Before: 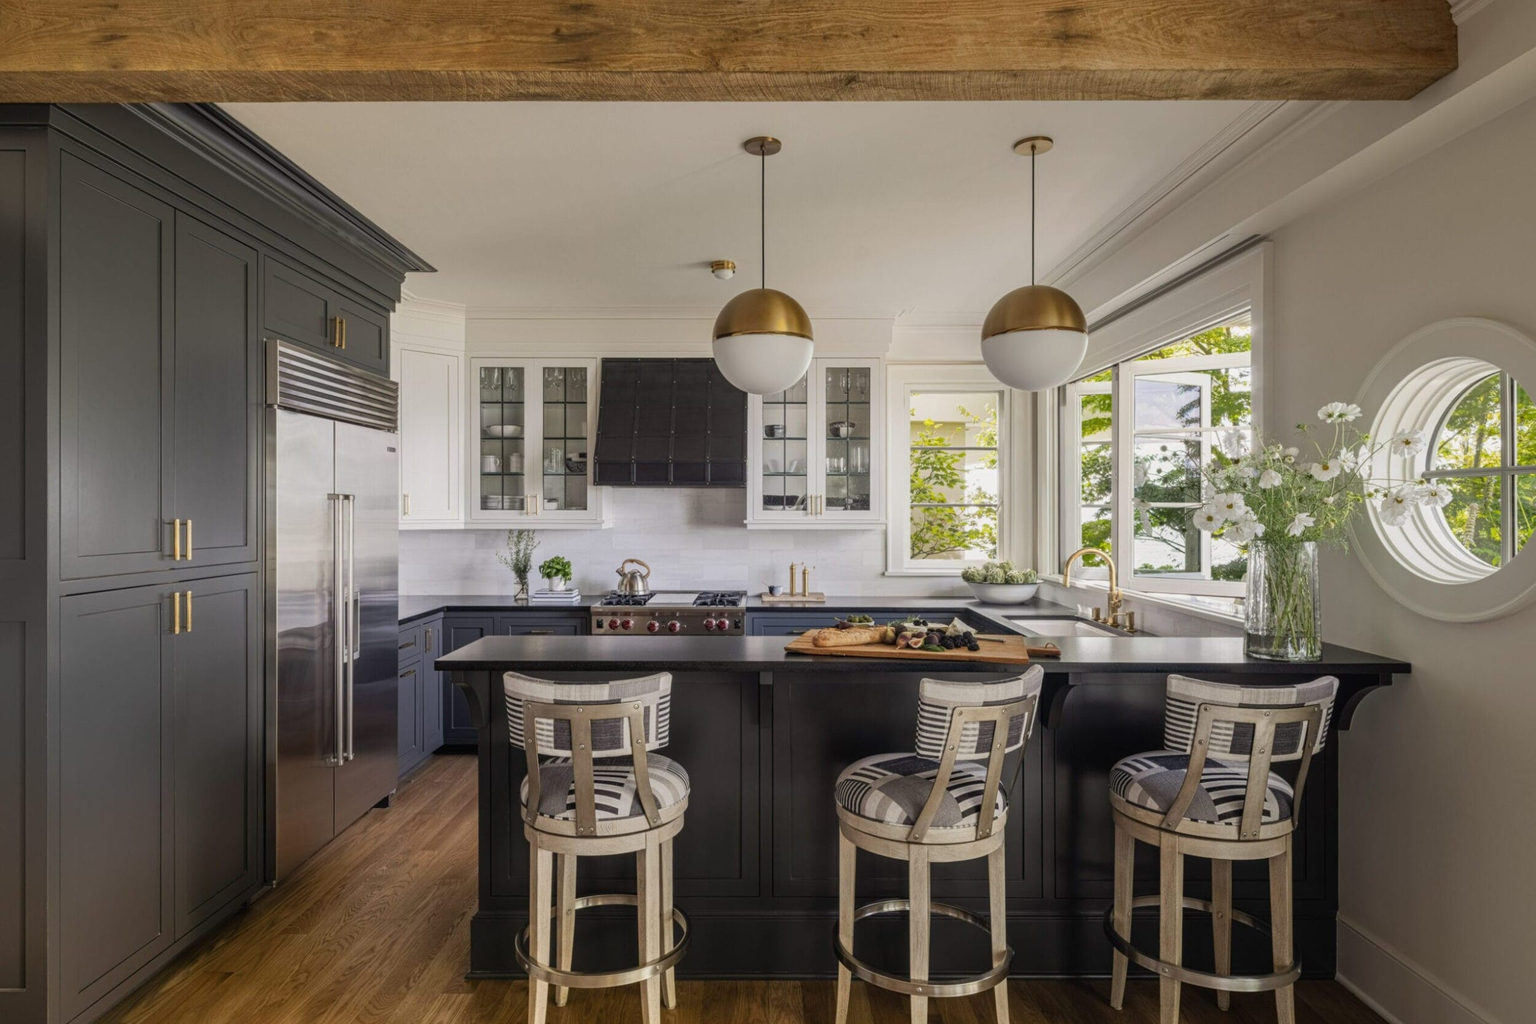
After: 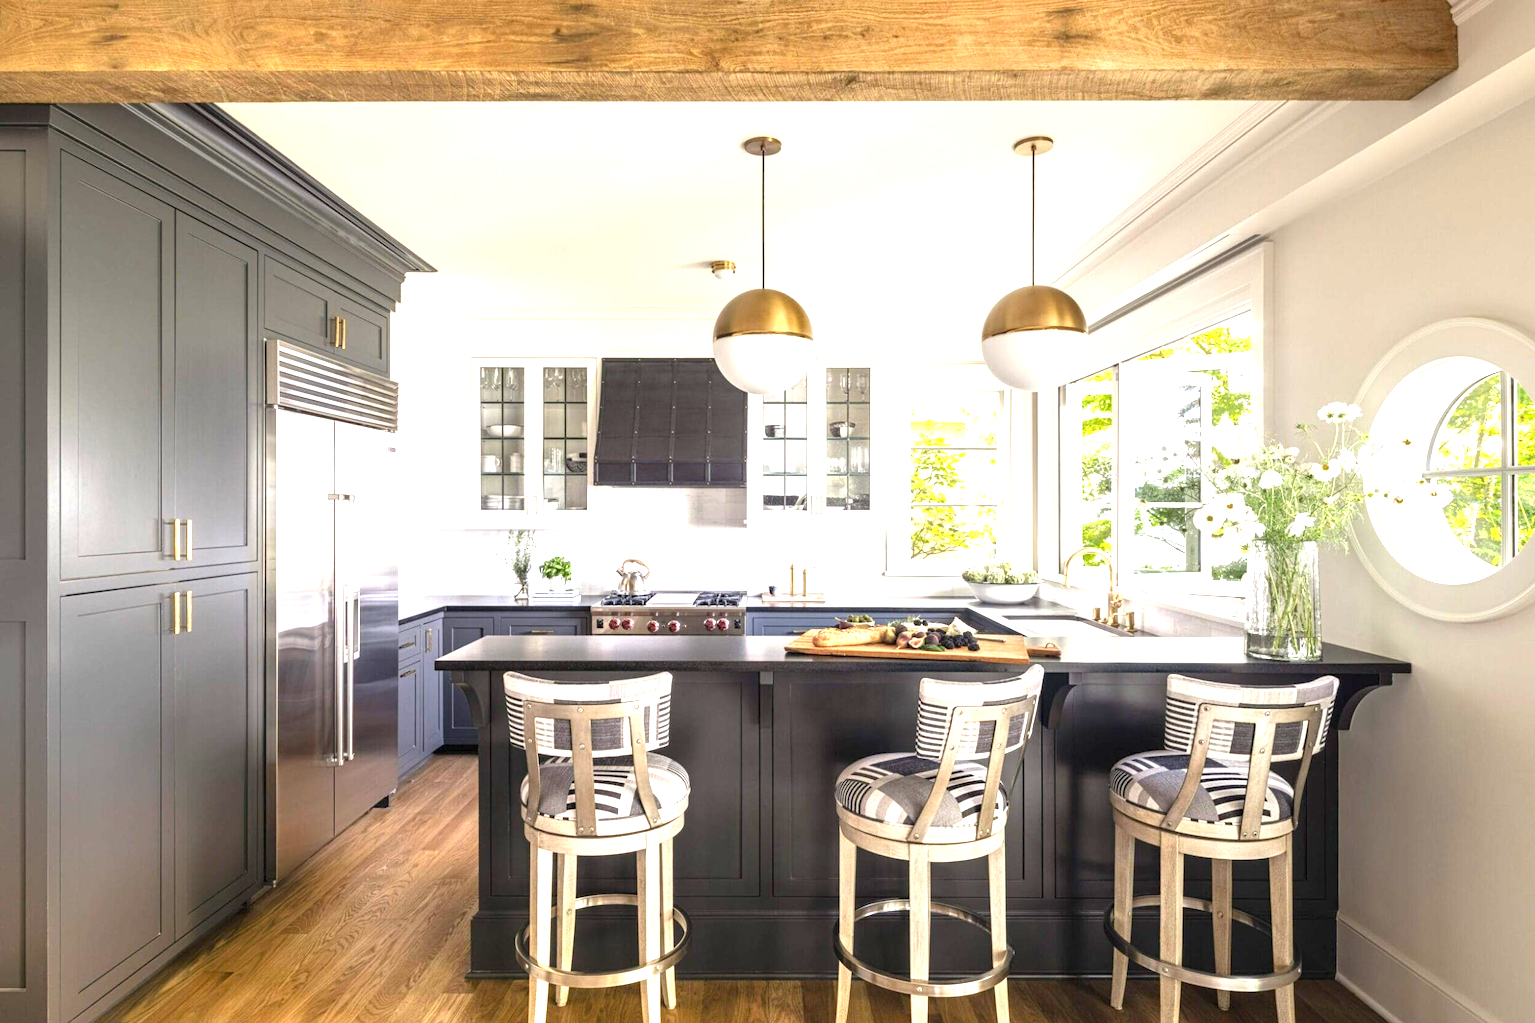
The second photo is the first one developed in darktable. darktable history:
exposure: black level correction 0.001, exposure 1.819 EV, compensate highlight preservation false
